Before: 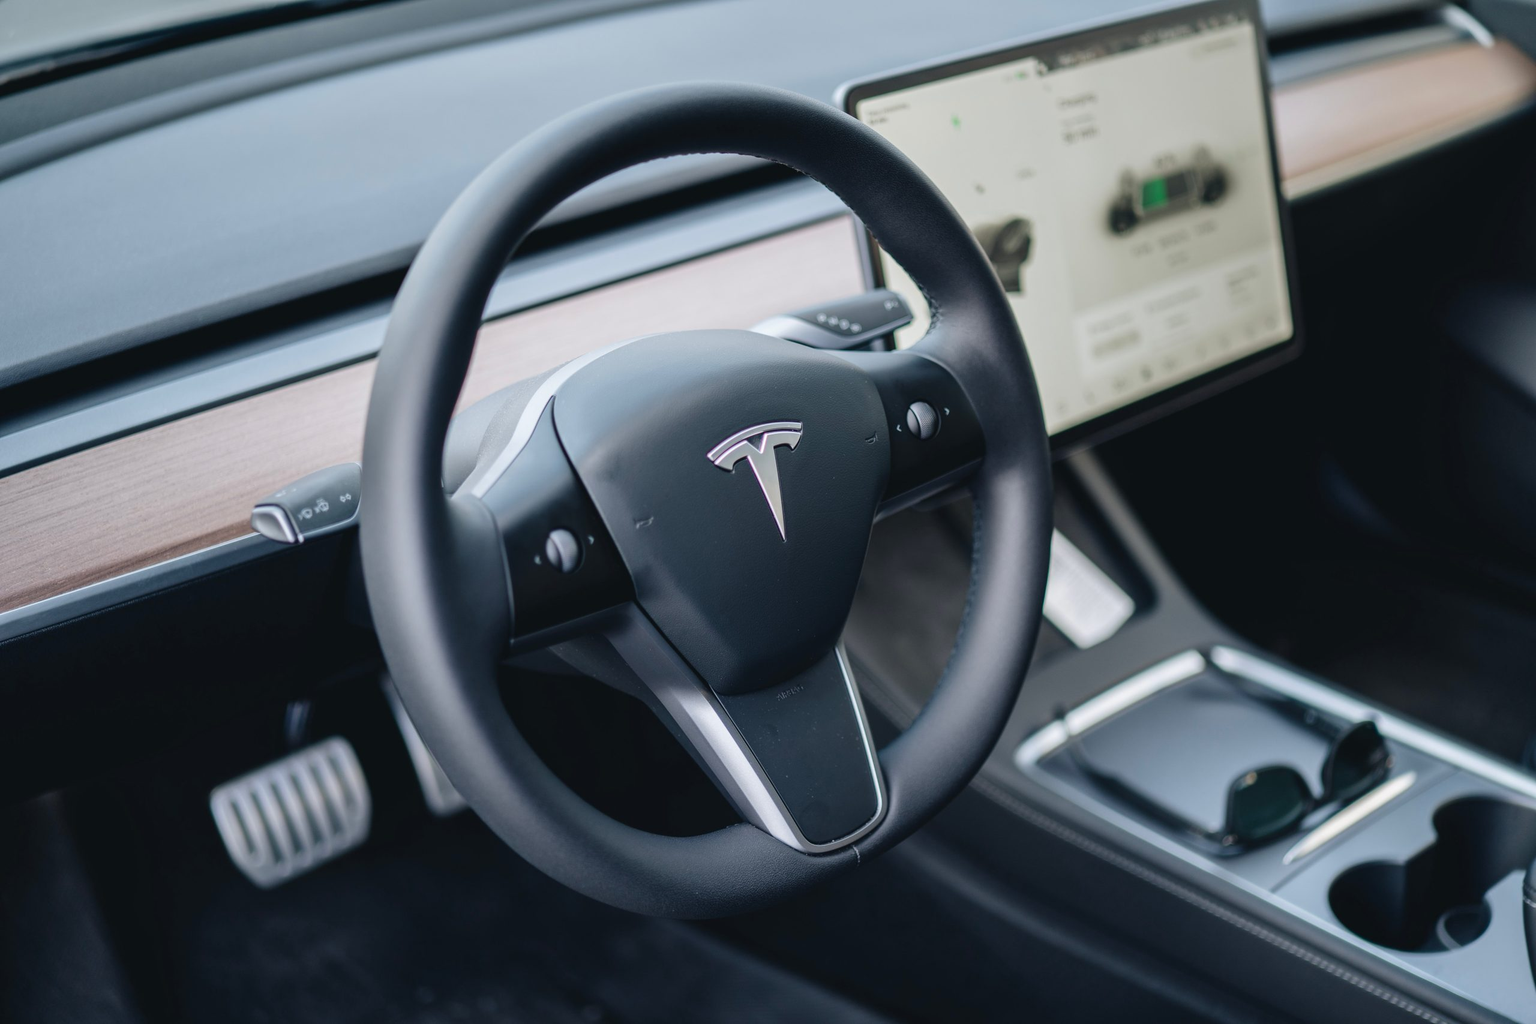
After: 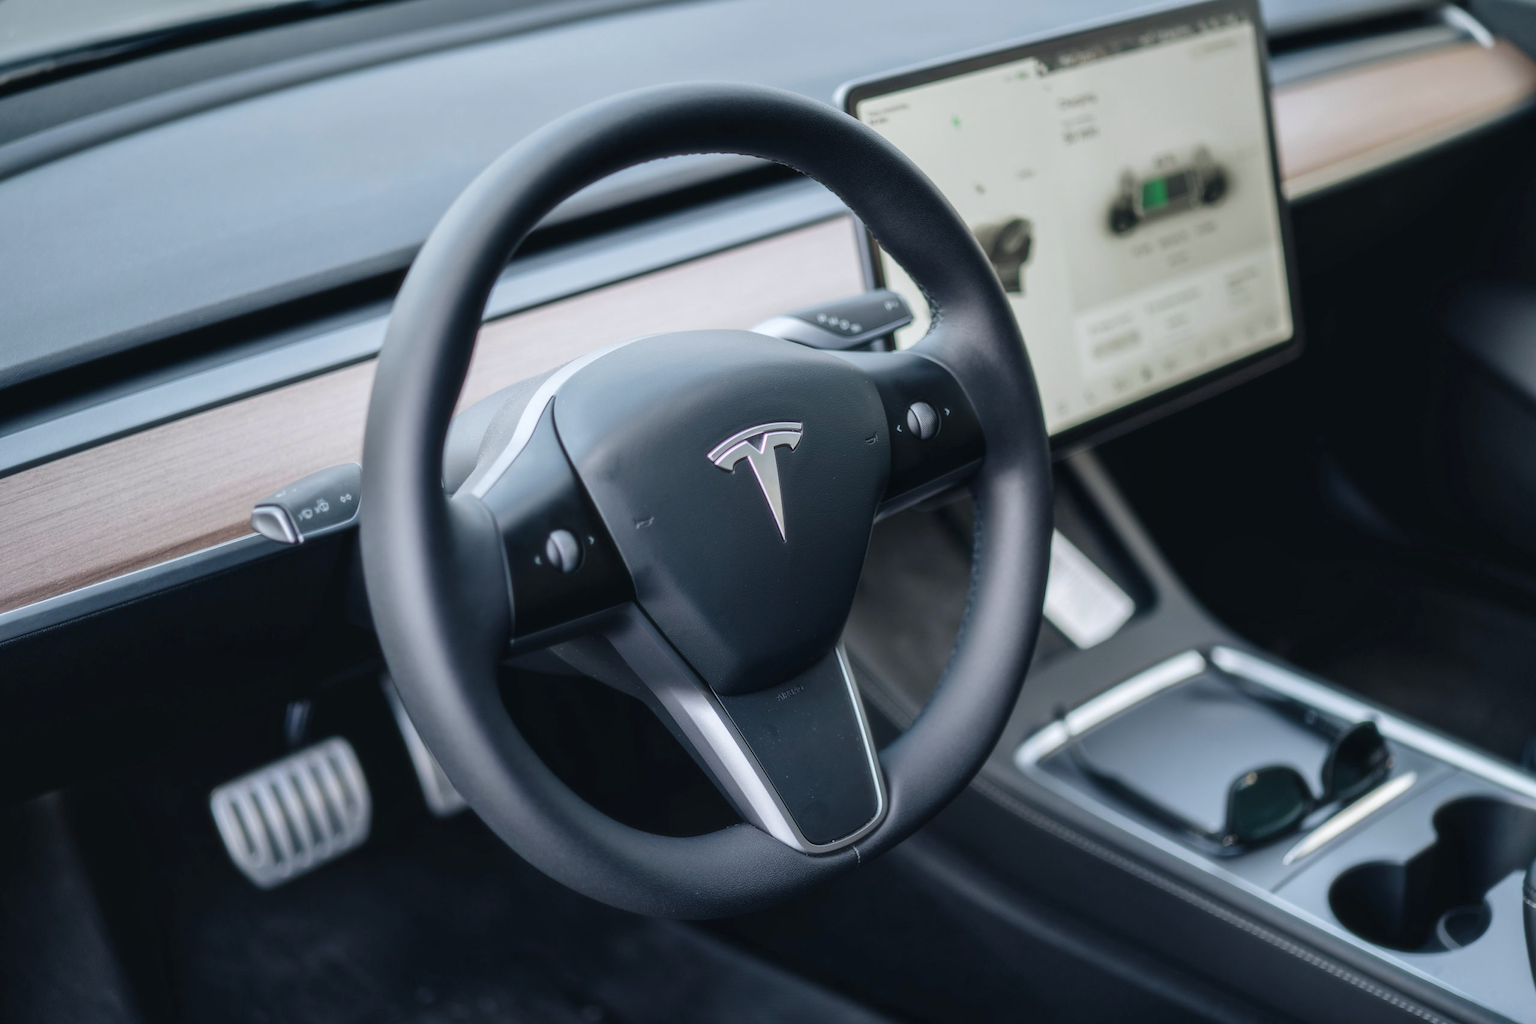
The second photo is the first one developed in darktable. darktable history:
white balance: red 0.986, blue 1.01
soften: size 10%, saturation 50%, brightness 0.2 EV, mix 10%
local contrast: highlights 100%, shadows 100%, detail 120%, midtone range 0.2
